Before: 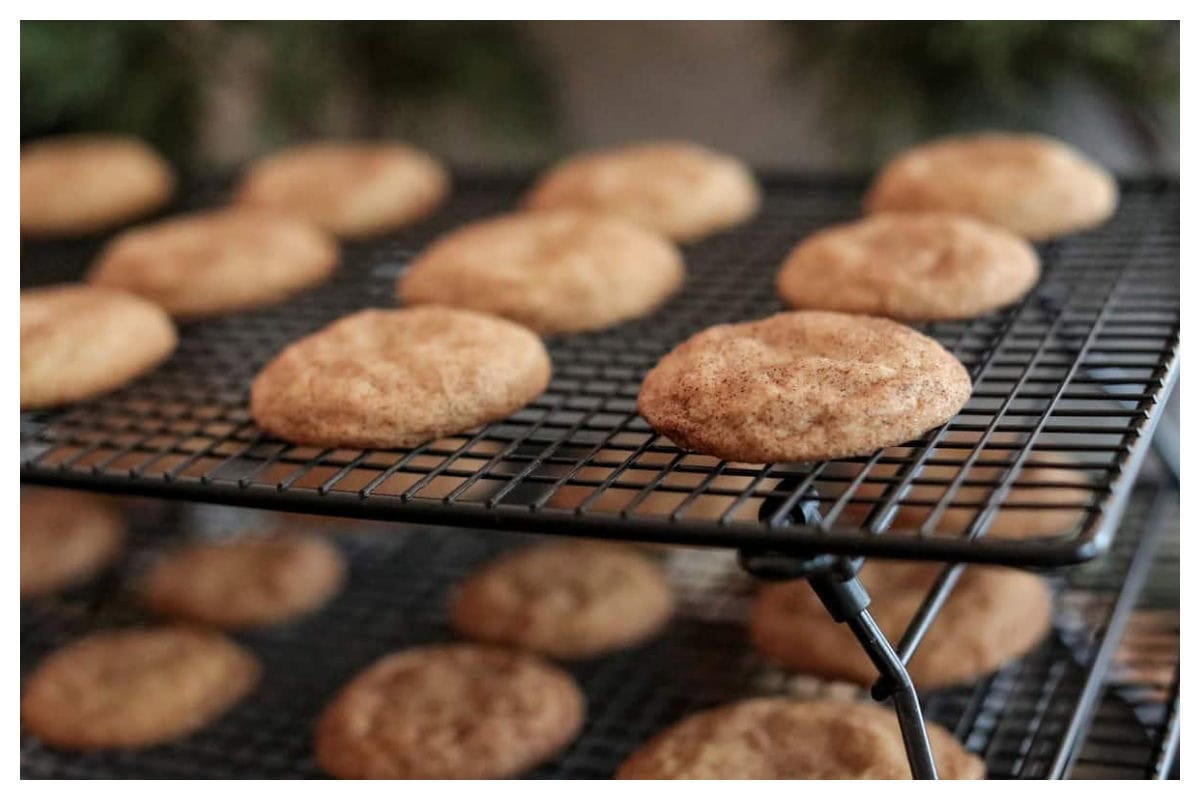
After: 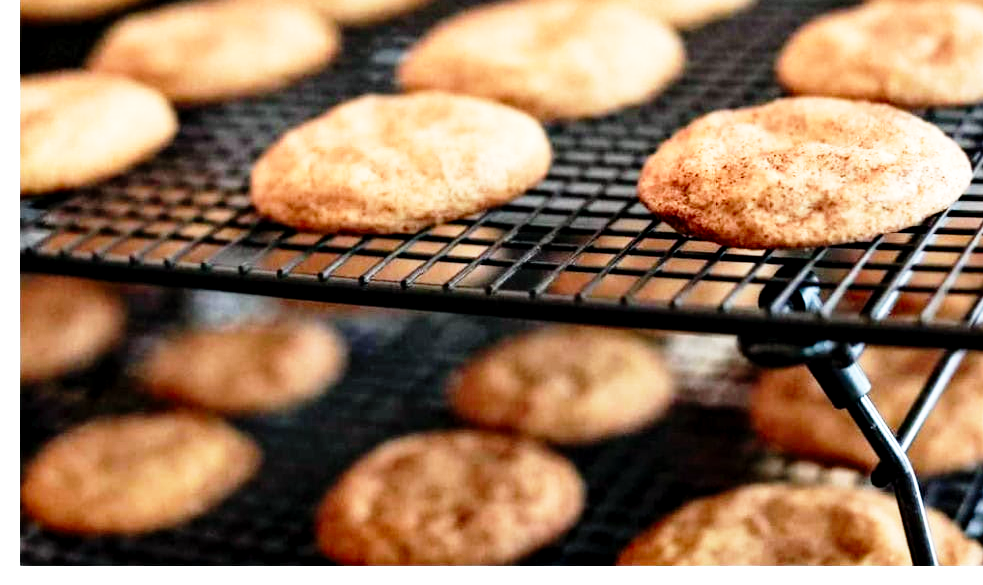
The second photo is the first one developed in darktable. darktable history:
crop: top 26.796%, right 18.004%
base curve: curves: ch0 [(0, 0) (0.012, 0.01) (0.073, 0.168) (0.31, 0.711) (0.645, 0.957) (1, 1)], preserve colors none
contrast equalizer: octaves 7, y [[0.528, 0.548, 0.563, 0.562, 0.546, 0.526], [0.55 ×6], [0 ×6], [0 ×6], [0 ×6]]
